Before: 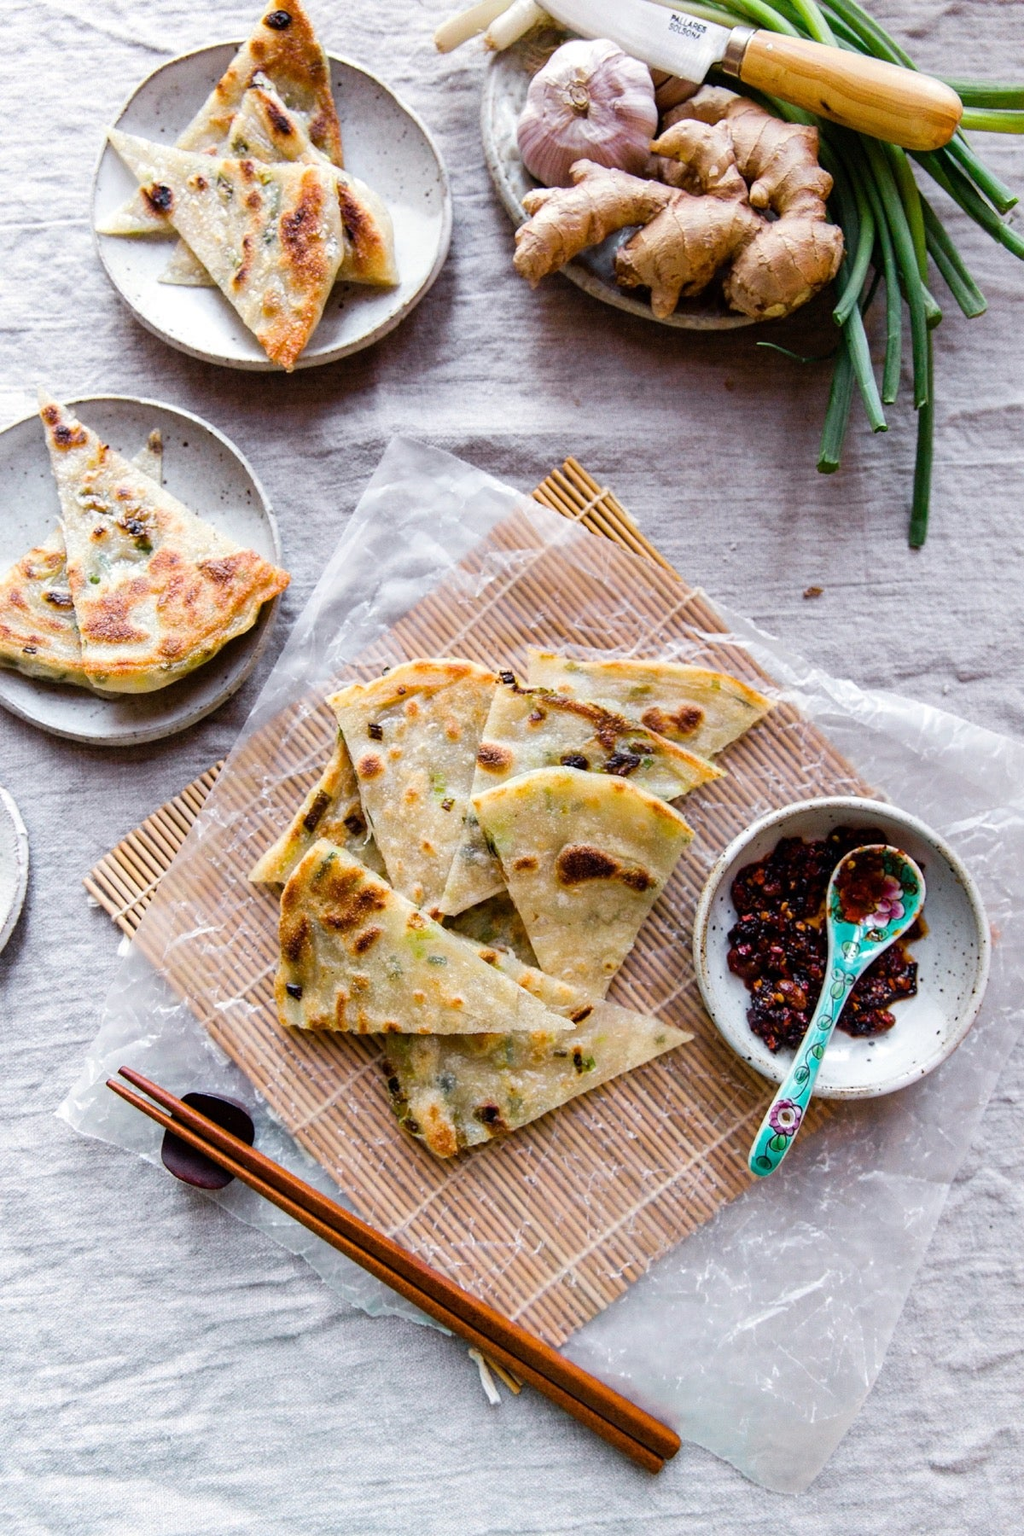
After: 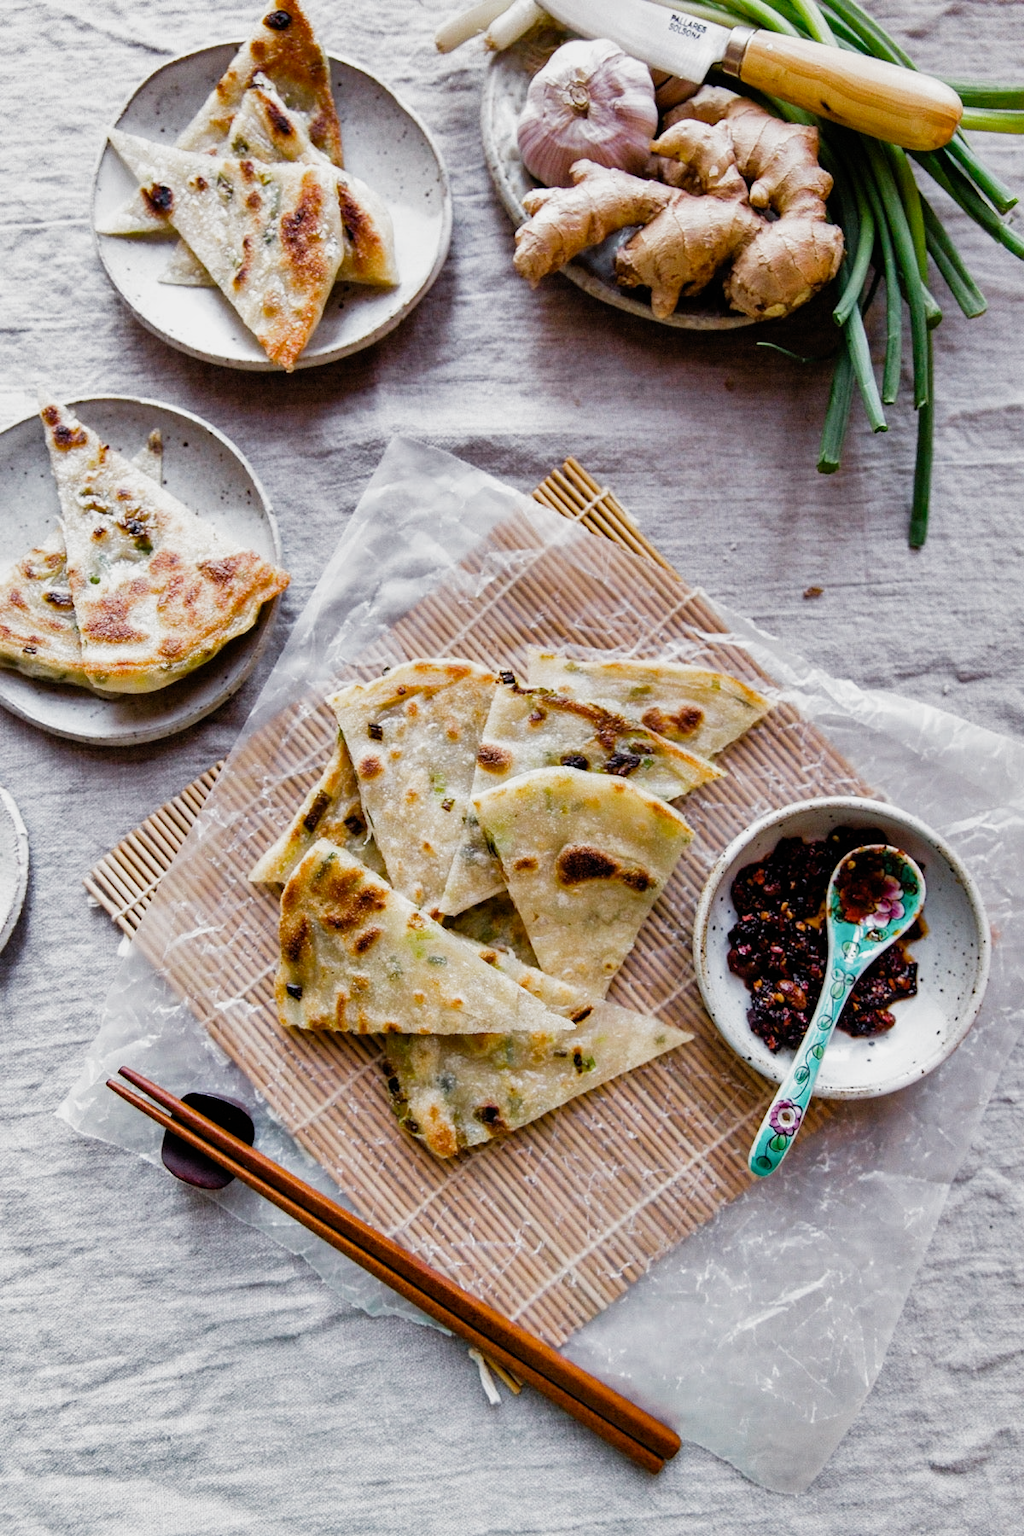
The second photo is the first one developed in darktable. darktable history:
filmic rgb: black relative exposure -9.63 EV, white relative exposure 3.03 EV, hardness 6.1, preserve chrominance no, color science v4 (2020)
shadows and highlights: soften with gaussian
